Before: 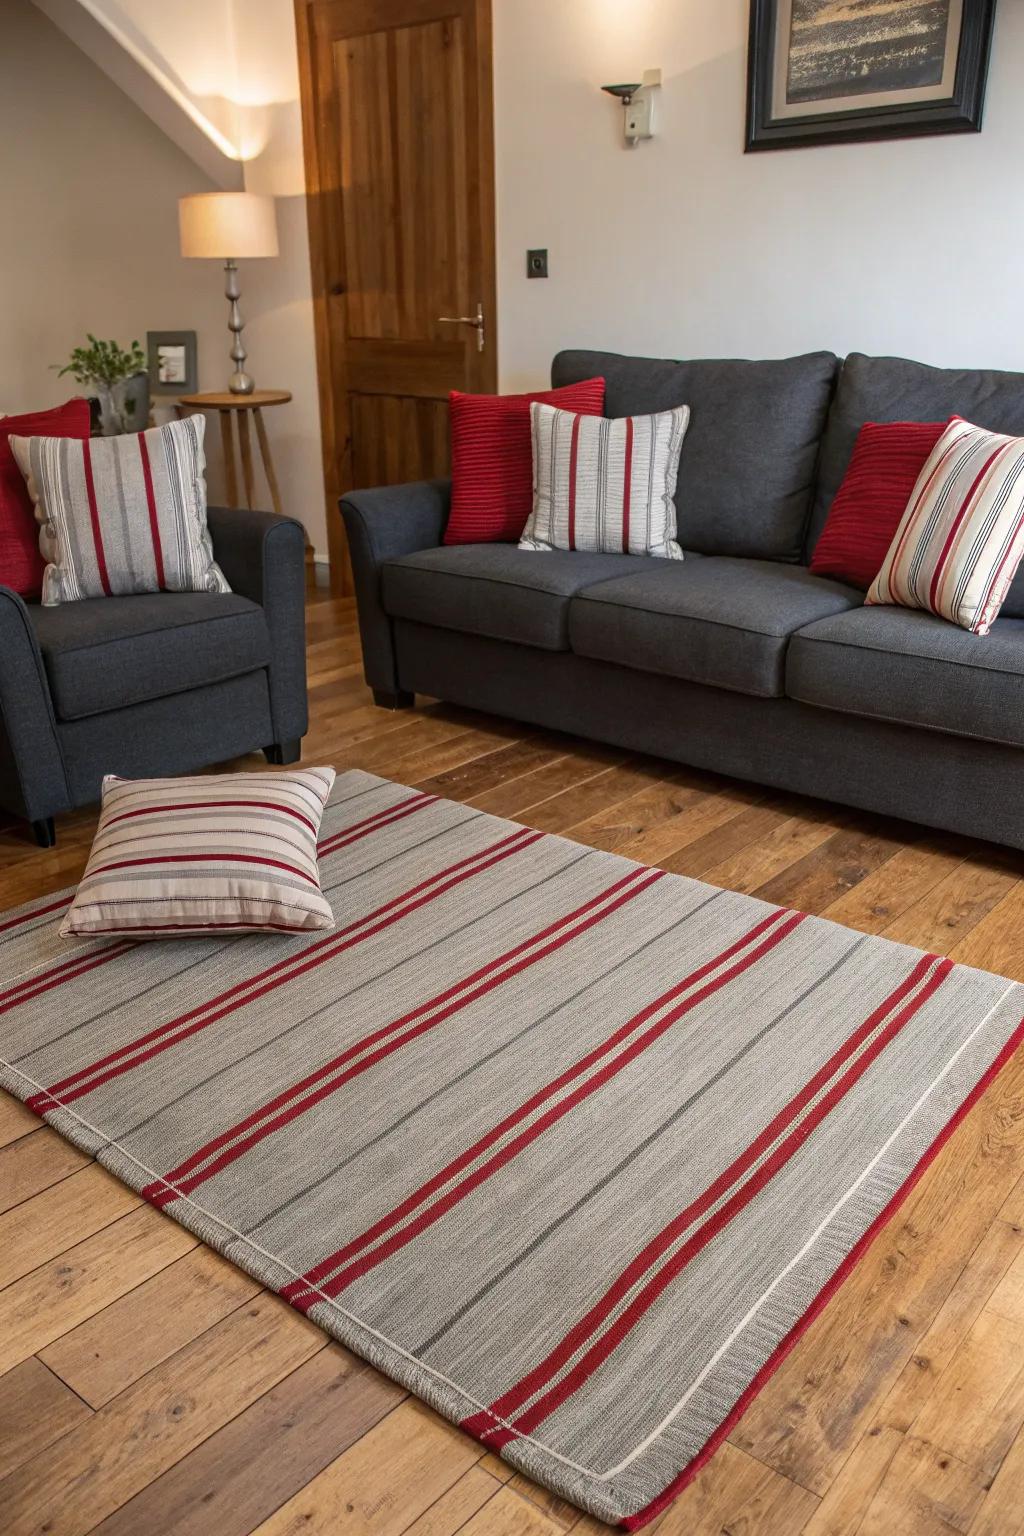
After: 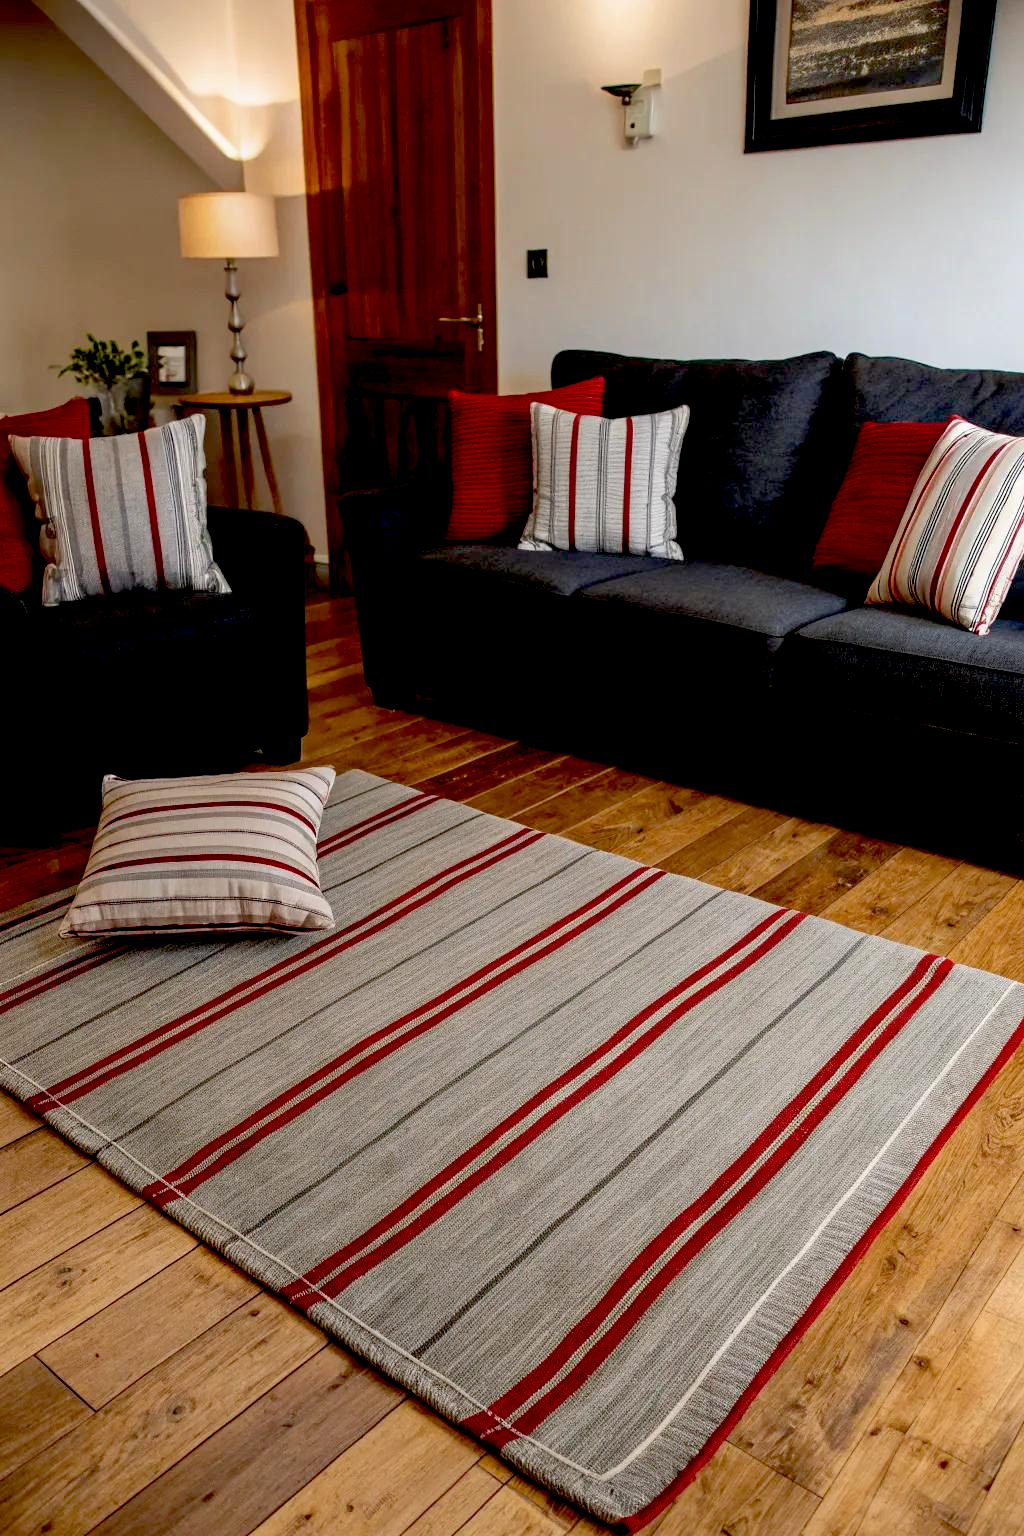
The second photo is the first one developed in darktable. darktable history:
exposure: black level correction 0.056, exposure -0.03 EV, compensate highlight preservation false
